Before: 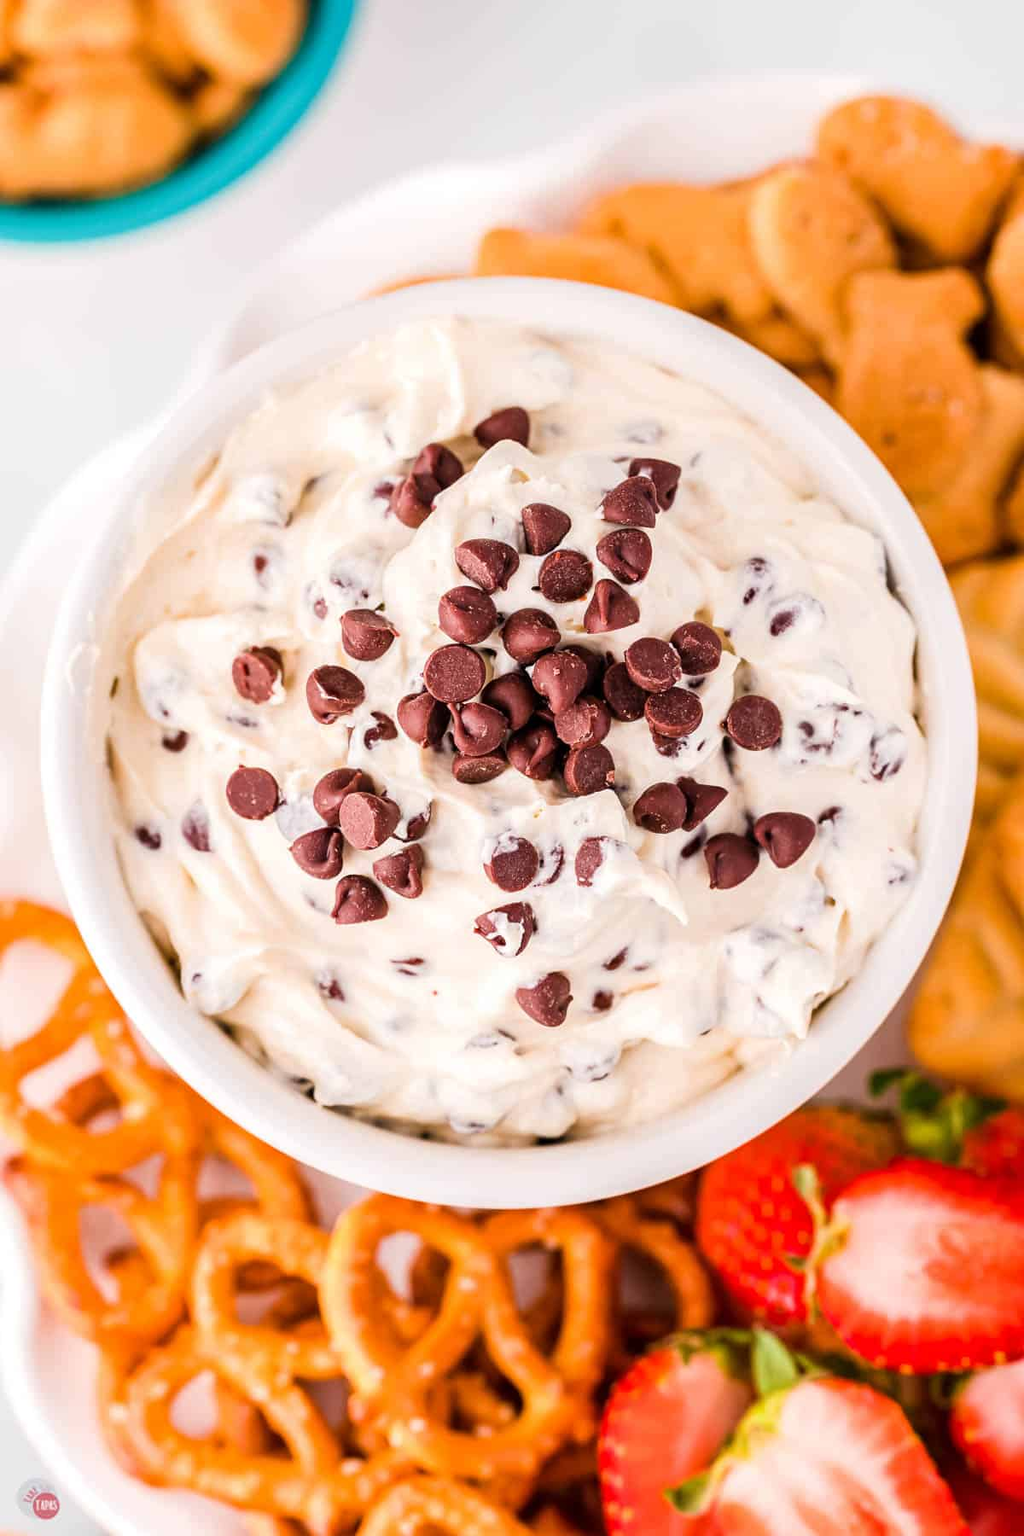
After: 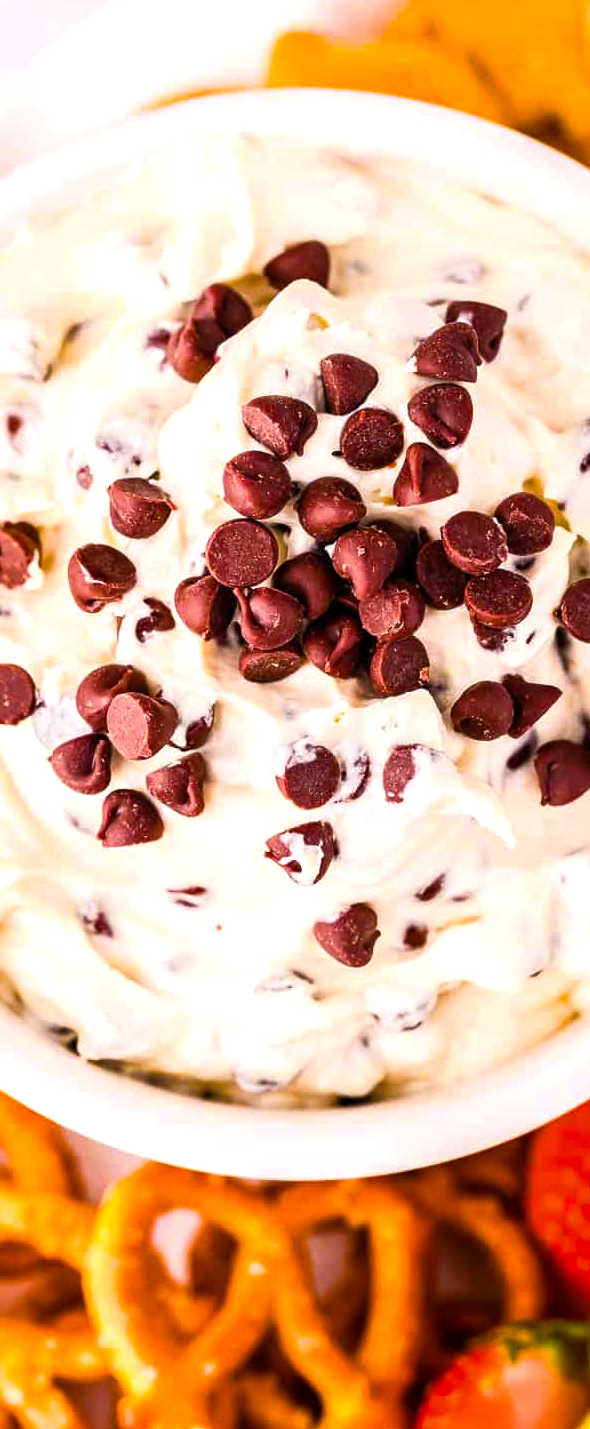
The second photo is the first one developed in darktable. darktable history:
crop and rotate: angle 0.017°, left 24.317%, top 13.123%, right 26.417%, bottom 7.44%
color balance rgb: linear chroma grading › global chroma 15.466%, perceptual saturation grading › global saturation 25.766%, perceptual brilliance grading › highlights 14.48%, perceptual brilliance grading › mid-tones -6.7%, perceptual brilliance grading › shadows -27.164%, contrast -10.569%
